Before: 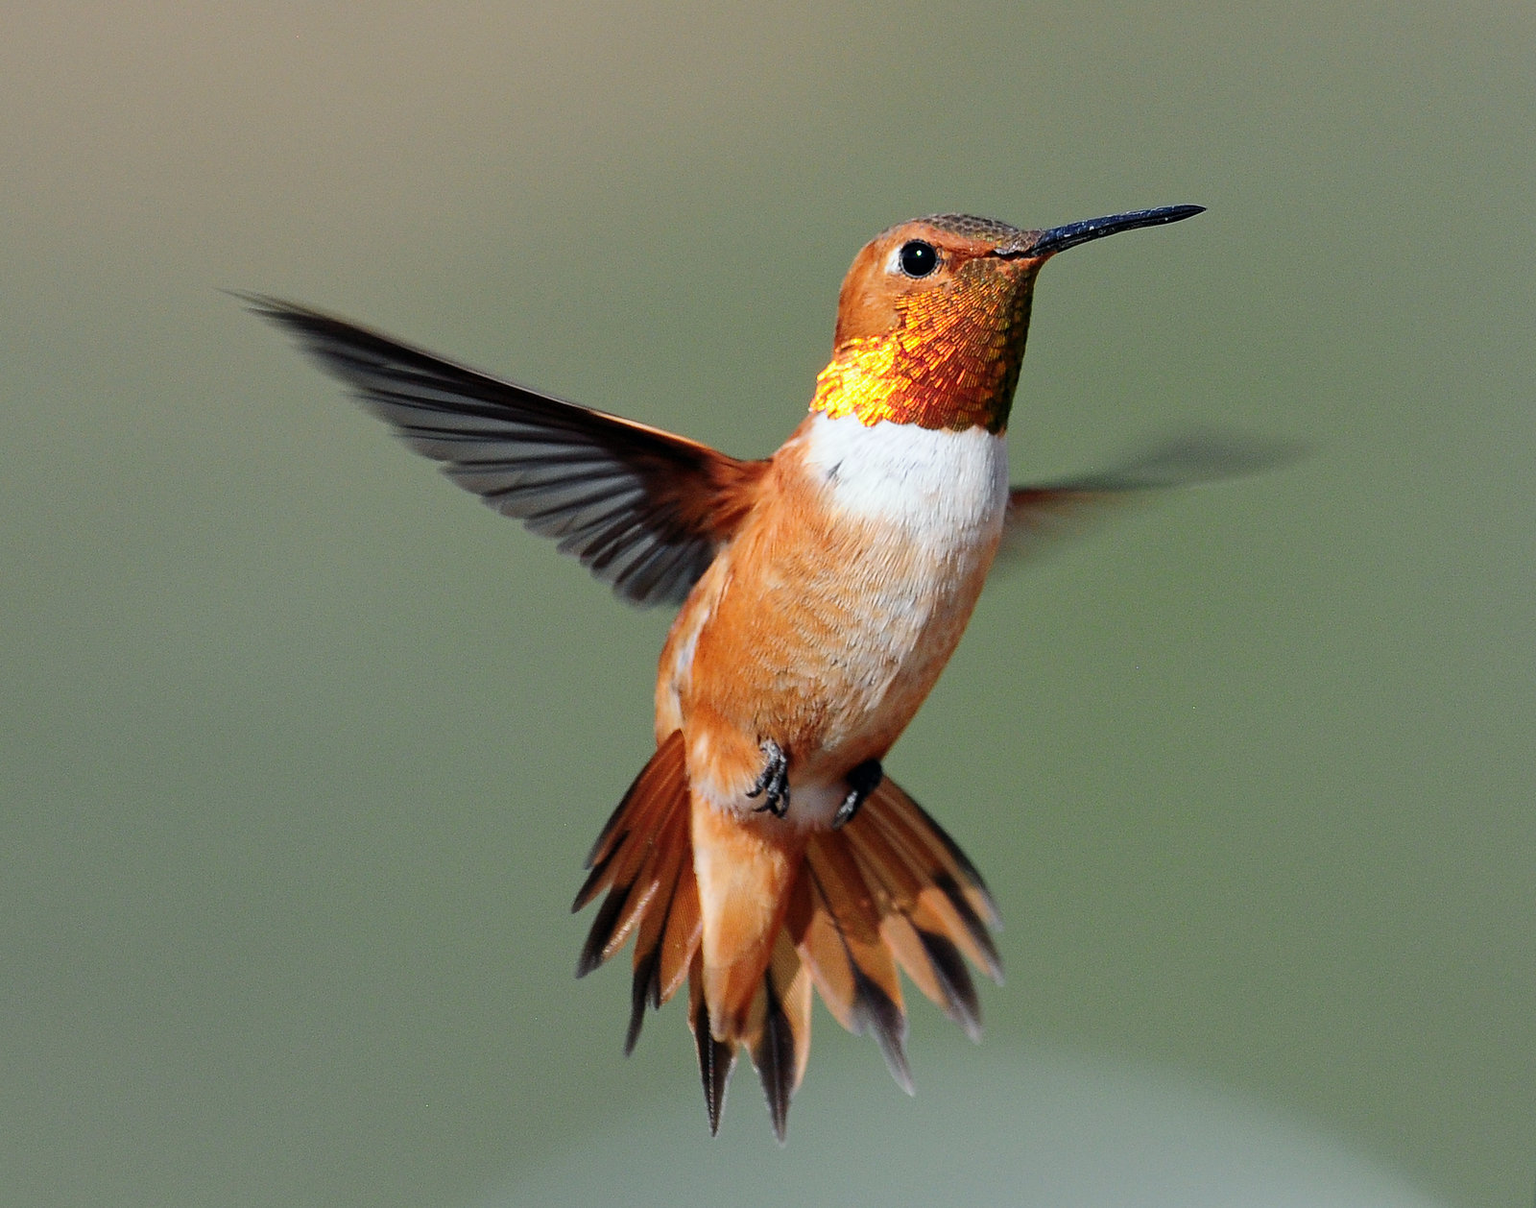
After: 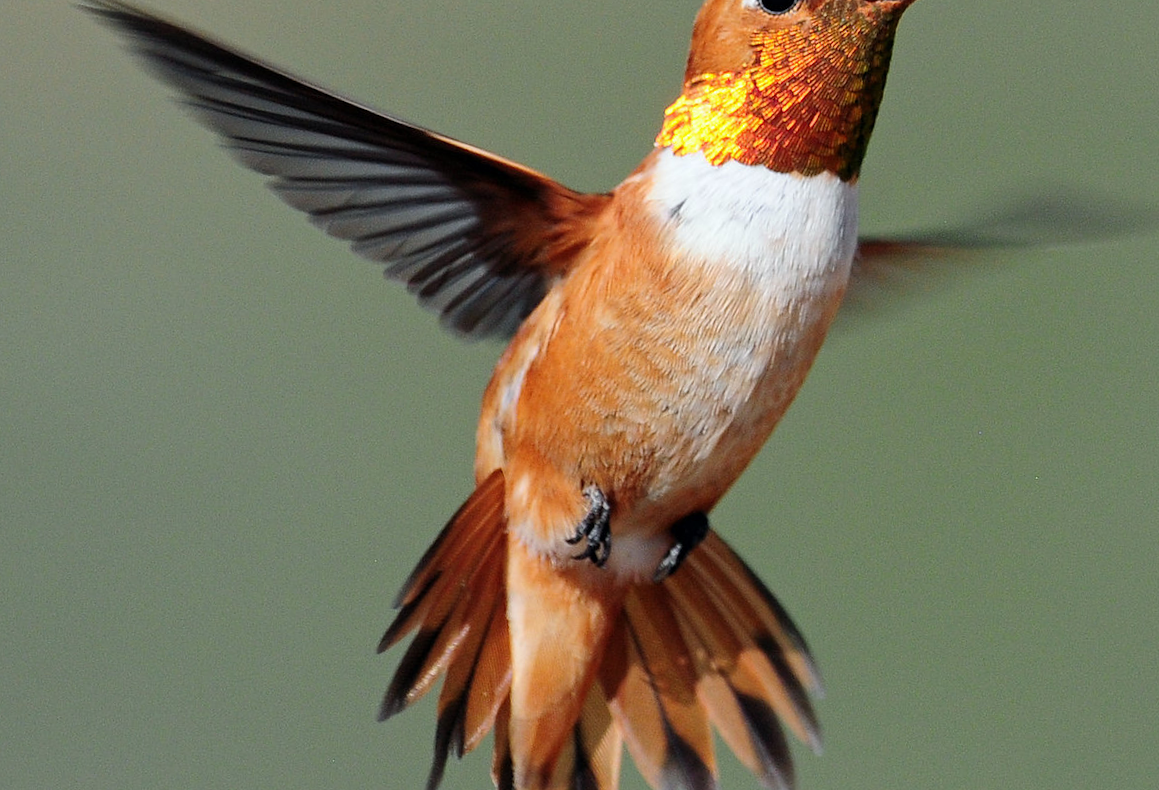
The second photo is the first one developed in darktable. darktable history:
crop and rotate: angle -3.37°, left 9.79%, top 20.73%, right 12.42%, bottom 11.82%
local contrast: mode bilateral grid, contrast 15, coarseness 36, detail 105%, midtone range 0.2
